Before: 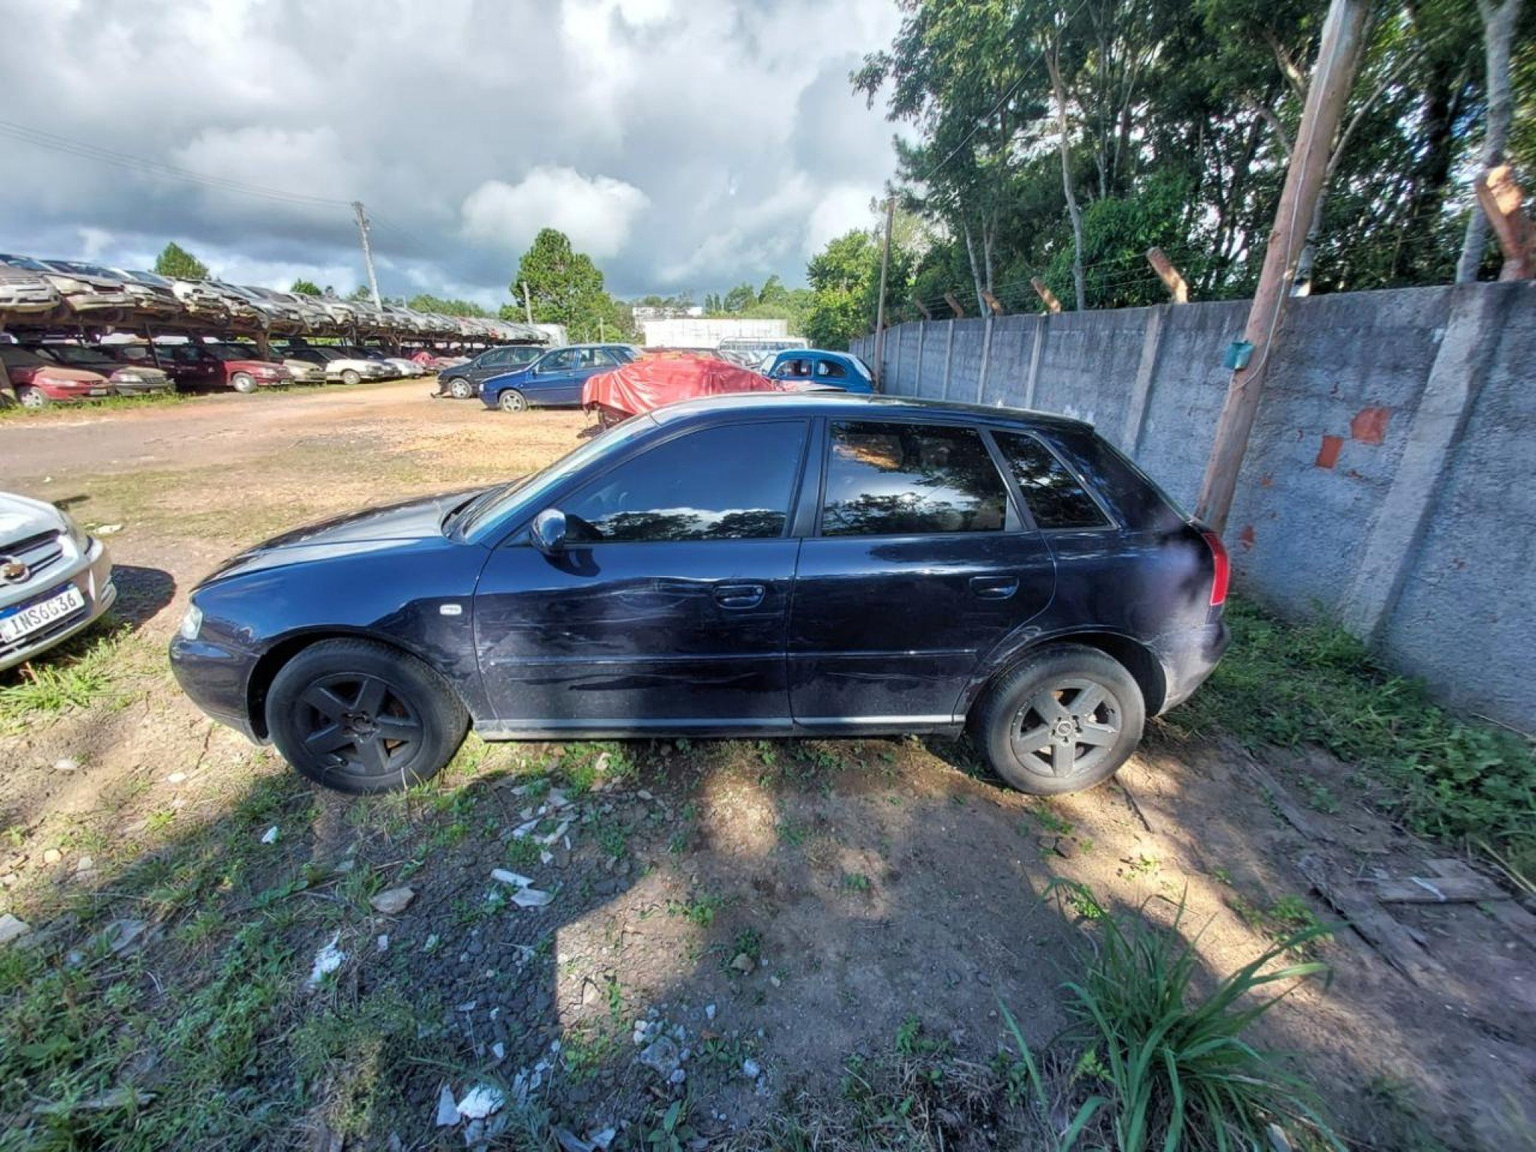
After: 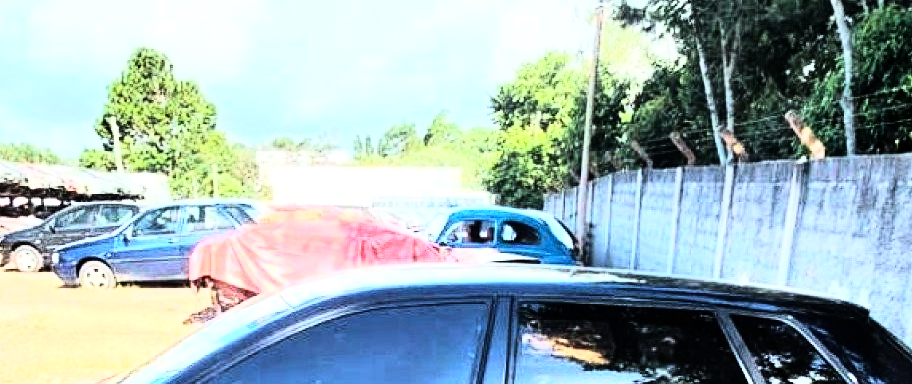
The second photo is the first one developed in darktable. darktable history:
crop: left 28.64%, top 16.832%, right 26.637%, bottom 58.055%
tone equalizer: -8 EV -0.75 EV, -7 EV -0.7 EV, -6 EV -0.6 EV, -5 EV -0.4 EV, -3 EV 0.4 EV, -2 EV 0.6 EV, -1 EV 0.7 EV, +0 EV 0.75 EV, edges refinement/feathering 500, mask exposure compensation -1.57 EV, preserve details no
rgb curve: curves: ch0 [(0, 0) (0.21, 0.15) (0.24, 0.21) (0.5, 0.75) (0.75, 0.96) (0.89, 0.99) (1, 1)]; ch1 [(0, 0.02) (0.21, 0.13) (0.25, 0.2) (0.5, 0.67) (0.75, 0.9) (0.89, 0.97) (1, 1)]; ch2 [(0, 0.02) (0.21, 0.13) (0.25, 0.2) (0.5, 0.67) (0.75, 0.9) (0.89, 0.97) (1, 1)], compensate middle gray true
